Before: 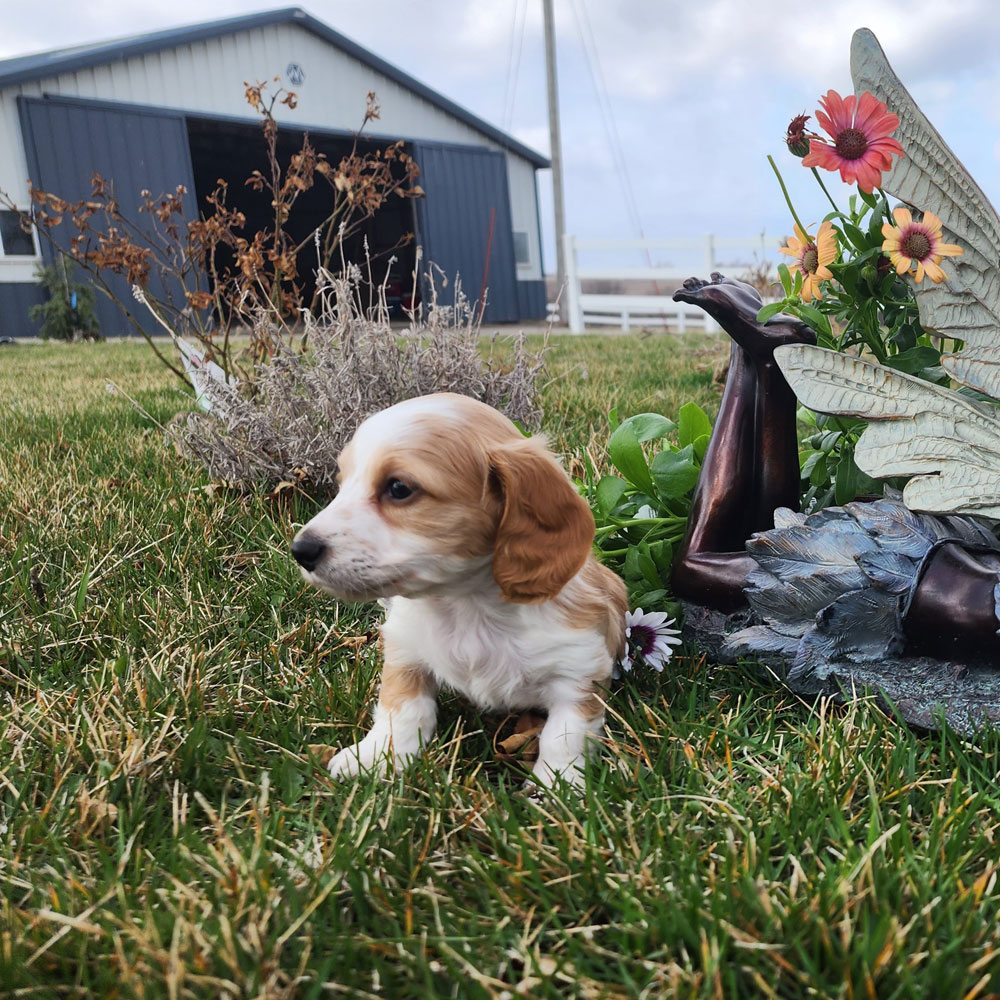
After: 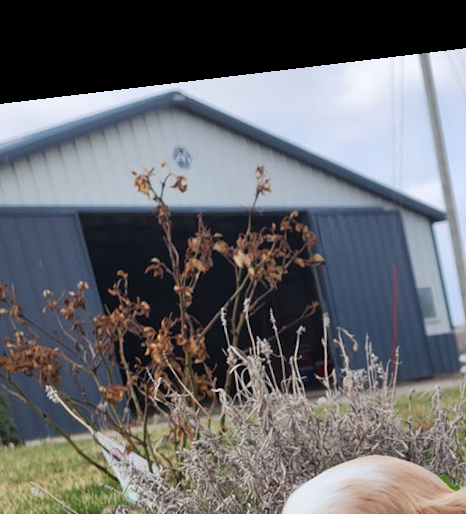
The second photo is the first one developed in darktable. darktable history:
crop and rotate: left 10.817%, top 0.062%, right 47.194%, bottom 53.626%
color balance rgb: global vibrance 1%, saturation formula JzAzBz (2021)
rotate and perspective: rotation -6.83°, automatic cropping off
